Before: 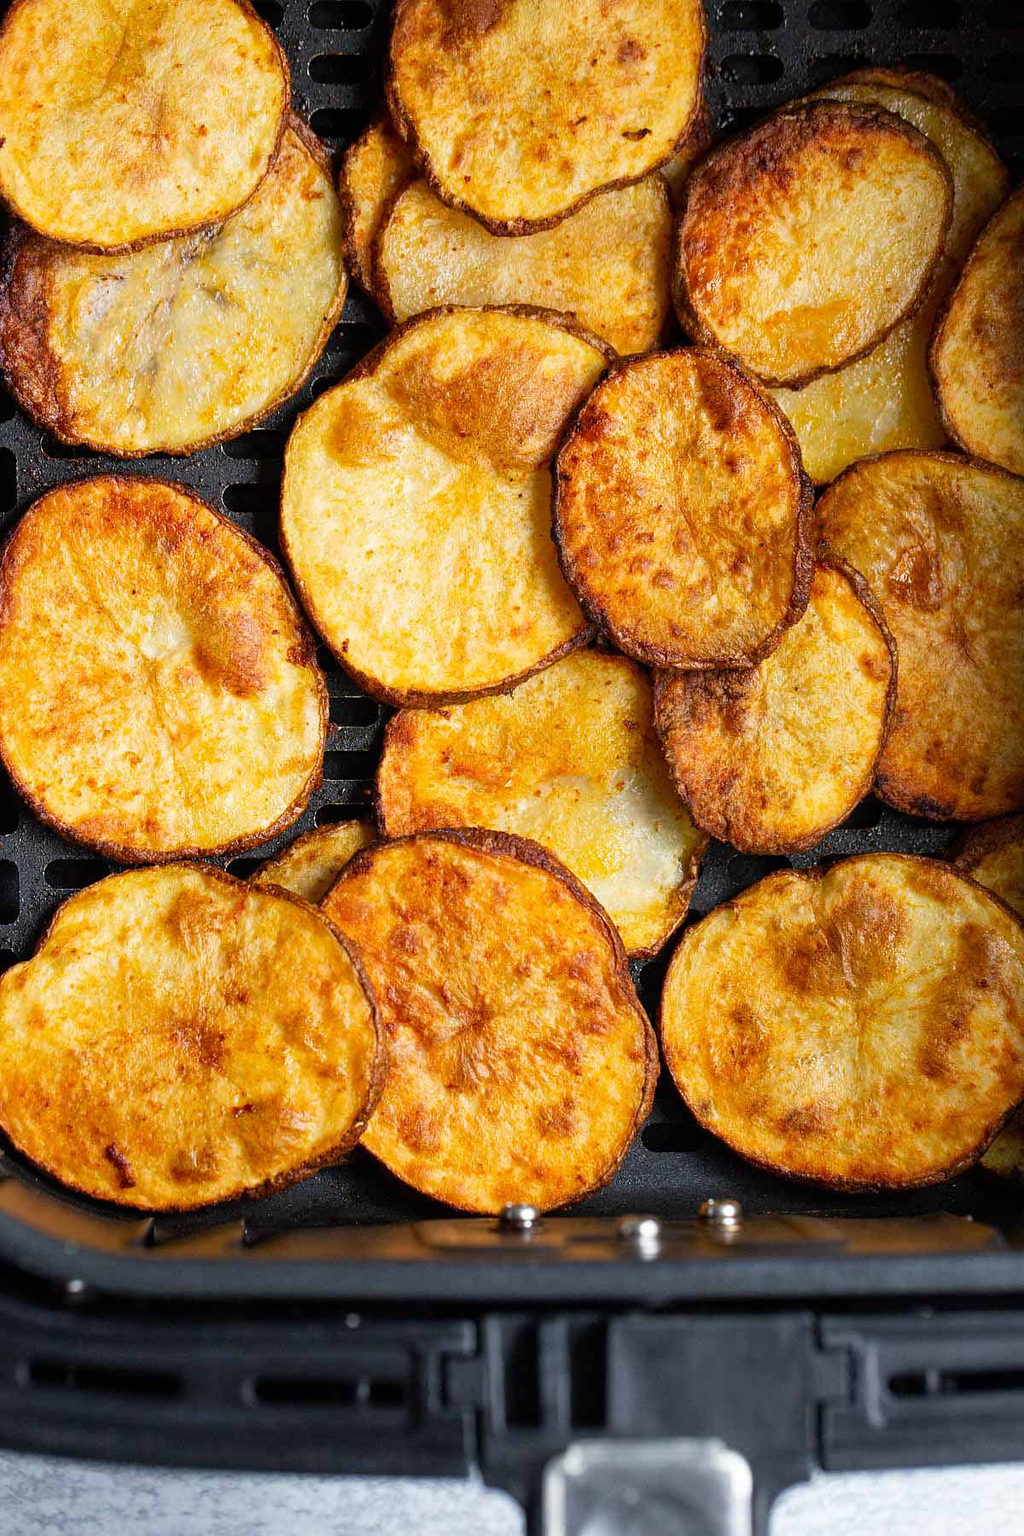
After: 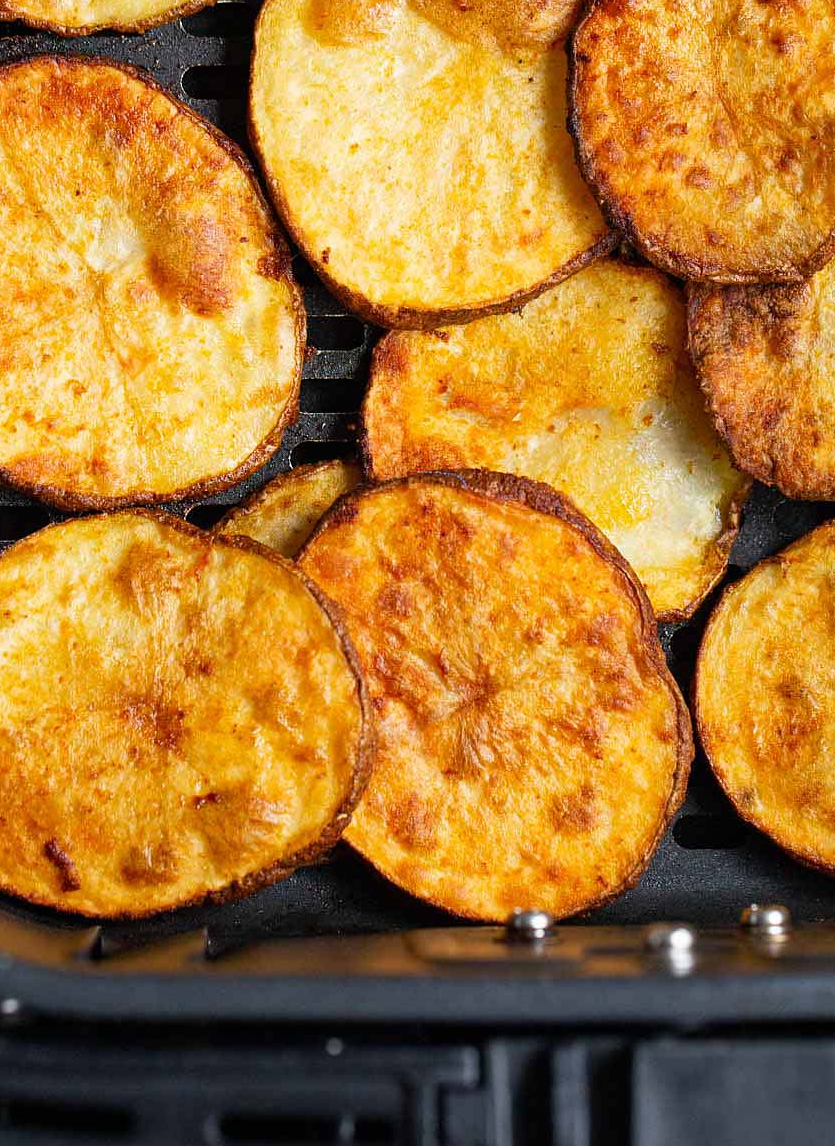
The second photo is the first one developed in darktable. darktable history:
crop: left 6.584%, top 27.881%, right 23.784%, bottom 8.449%
